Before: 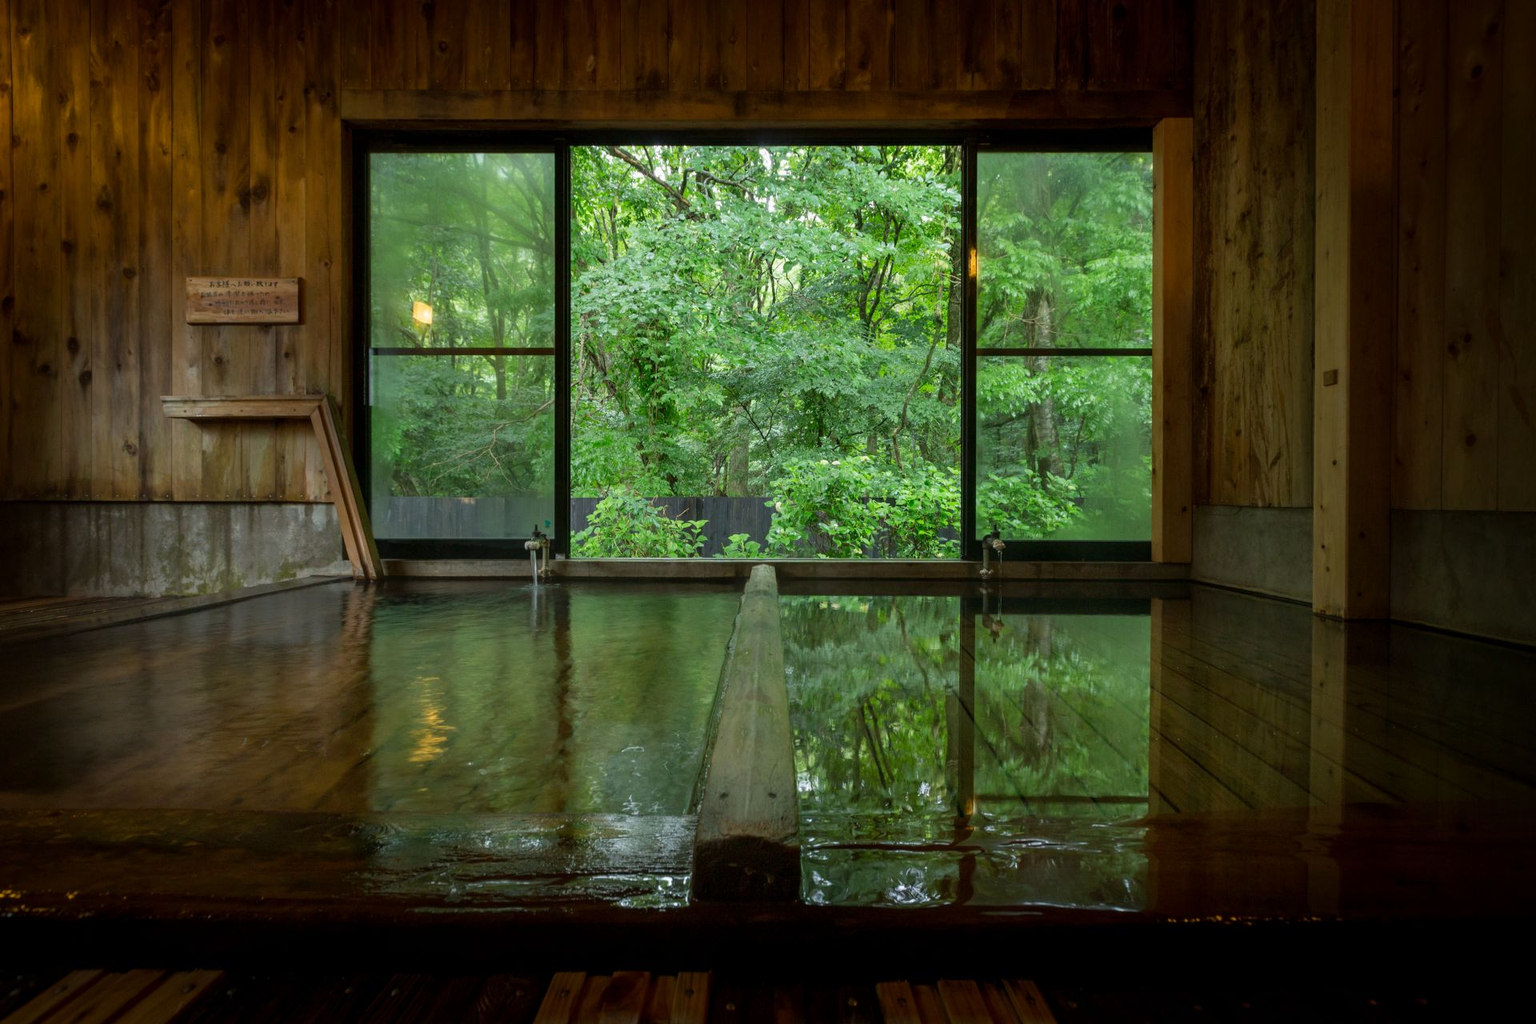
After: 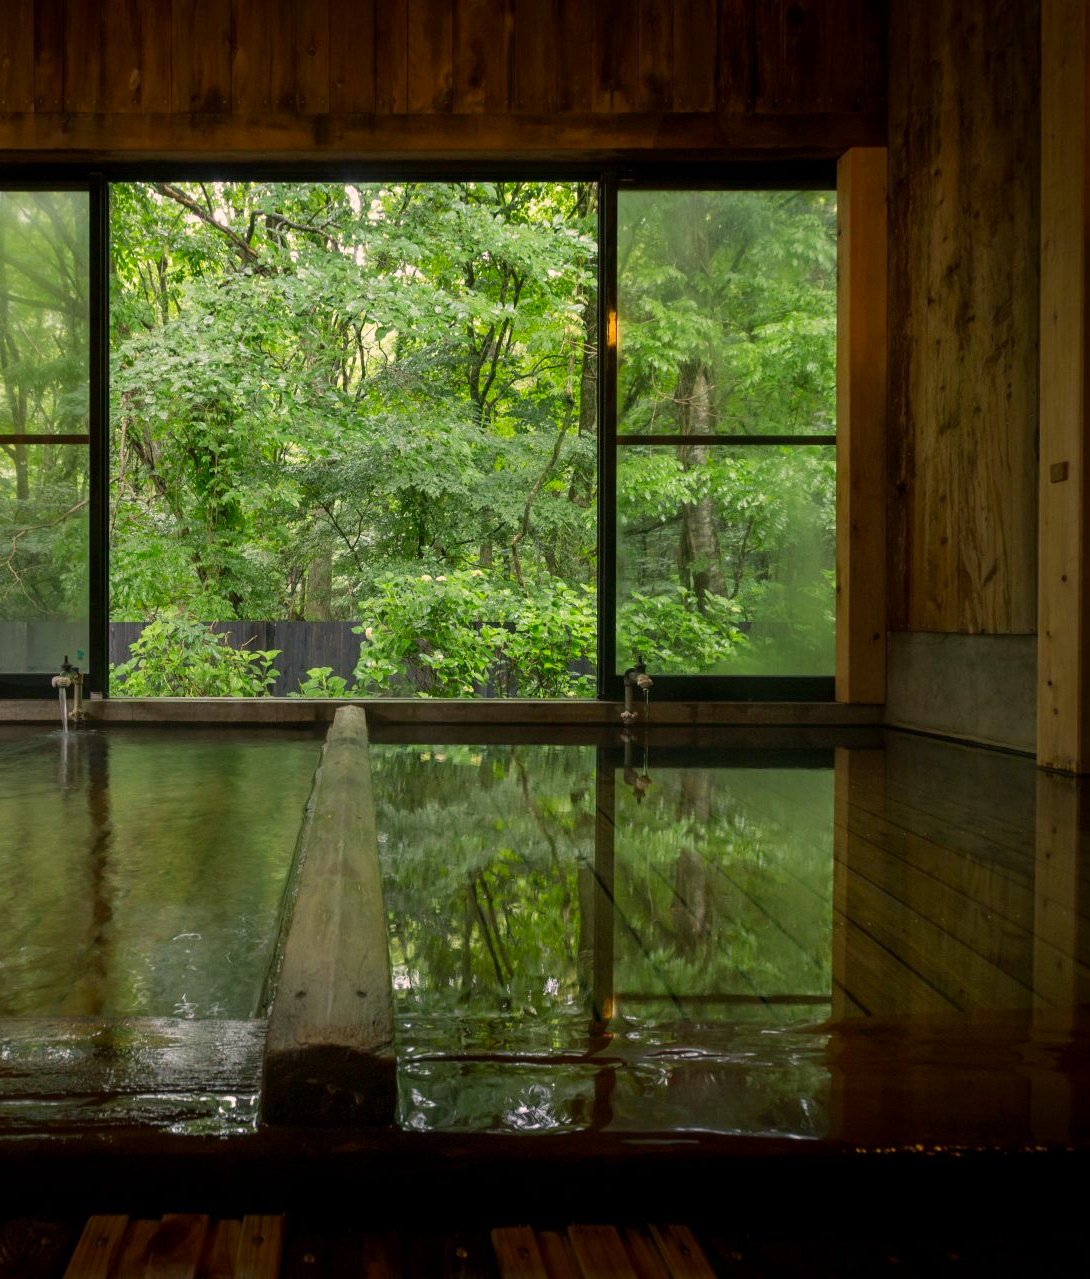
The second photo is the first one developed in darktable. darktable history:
crop: left 31.462%, top 0.02%, right 11.761%
color correction: highlights a* 11.8, highlights b* 11.42
